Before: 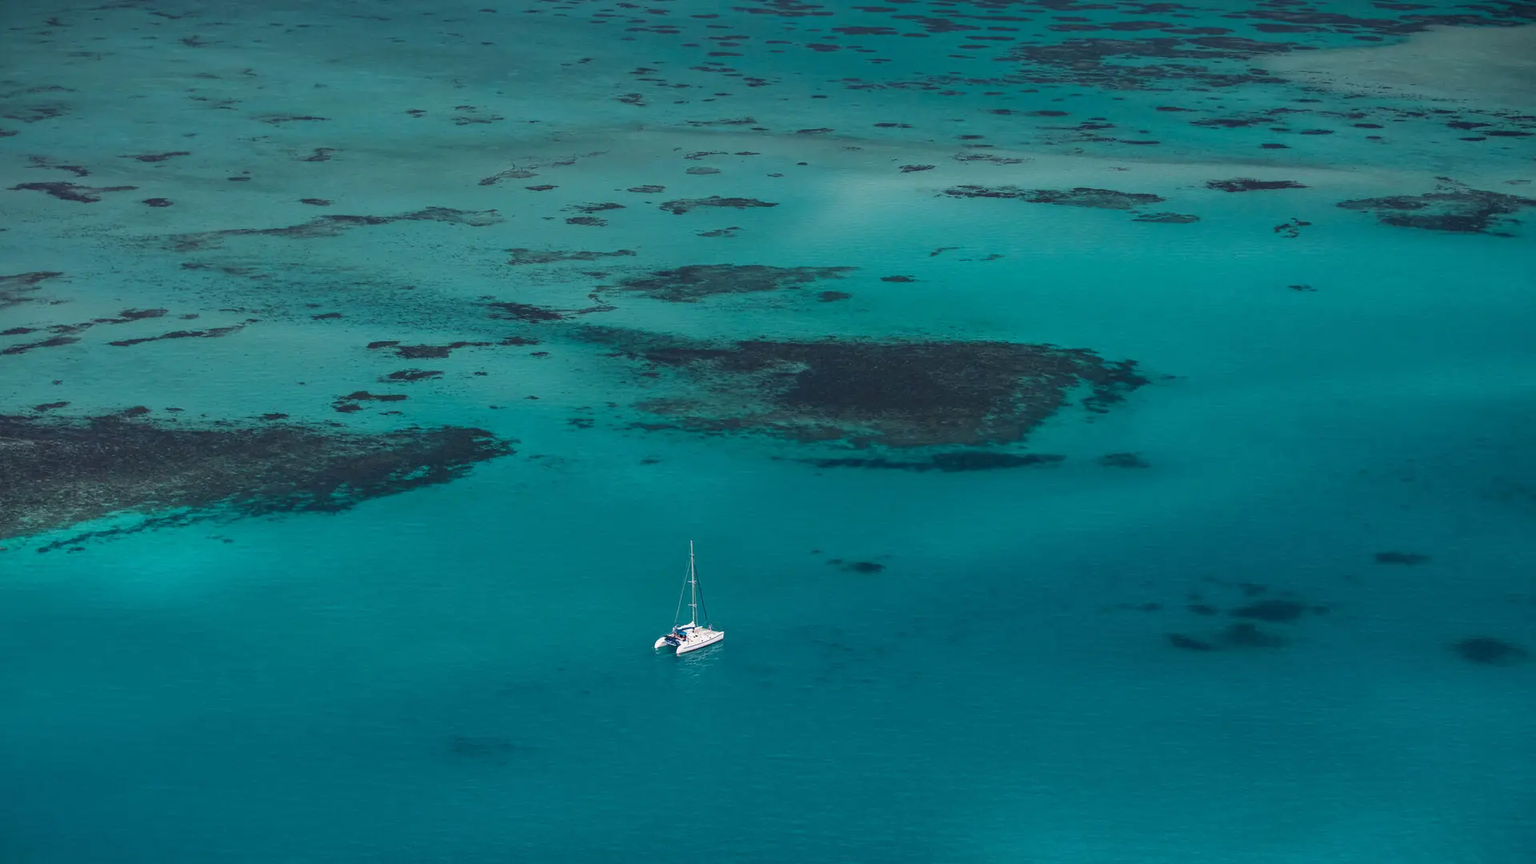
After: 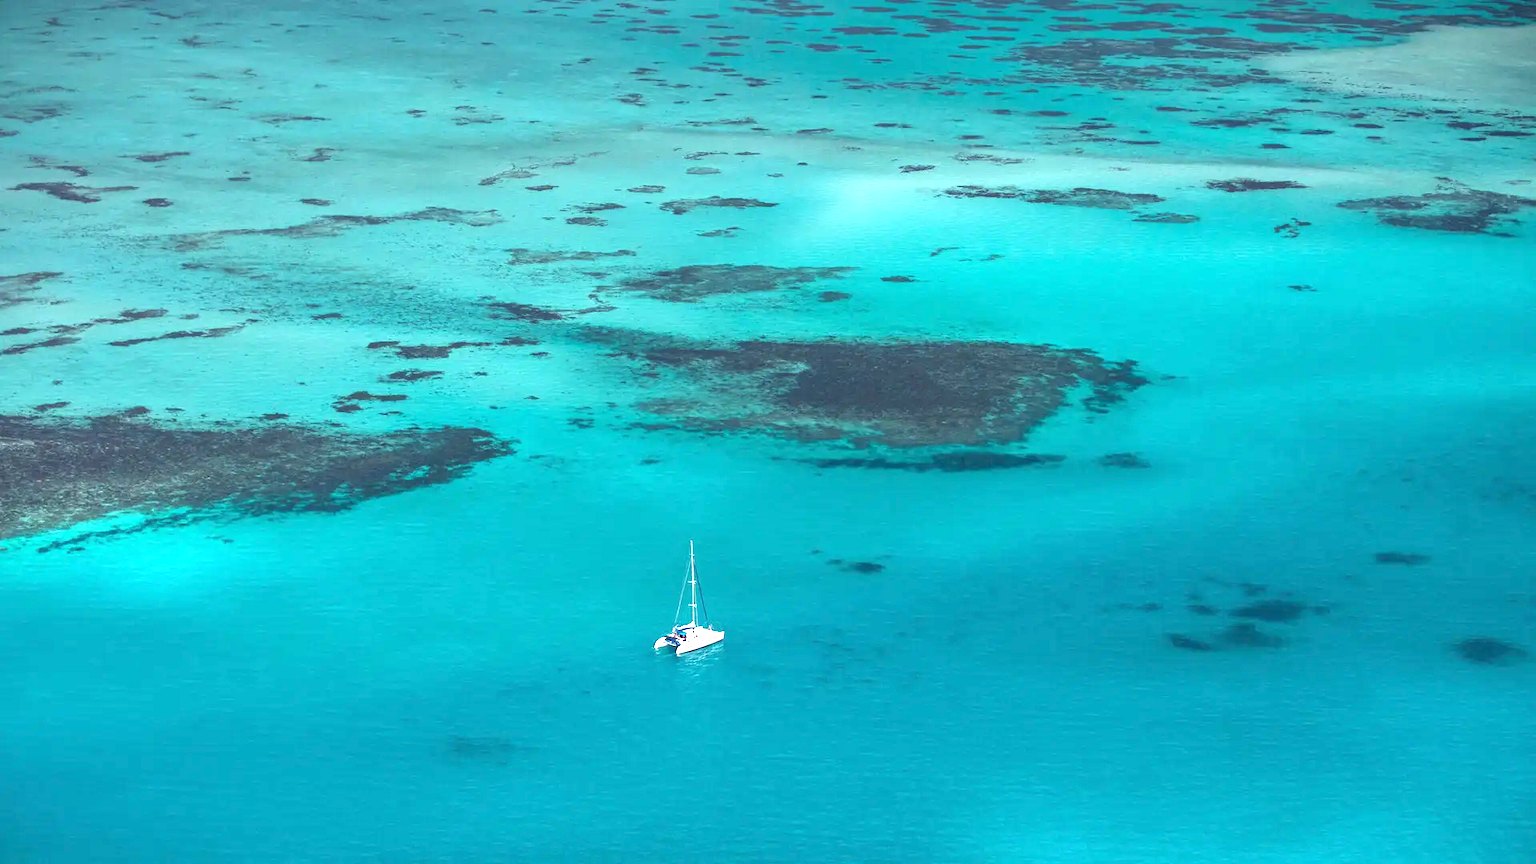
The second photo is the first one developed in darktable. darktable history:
exposure: black level correction 0, exposure 1.635 EV, compensate highlight preservation false
